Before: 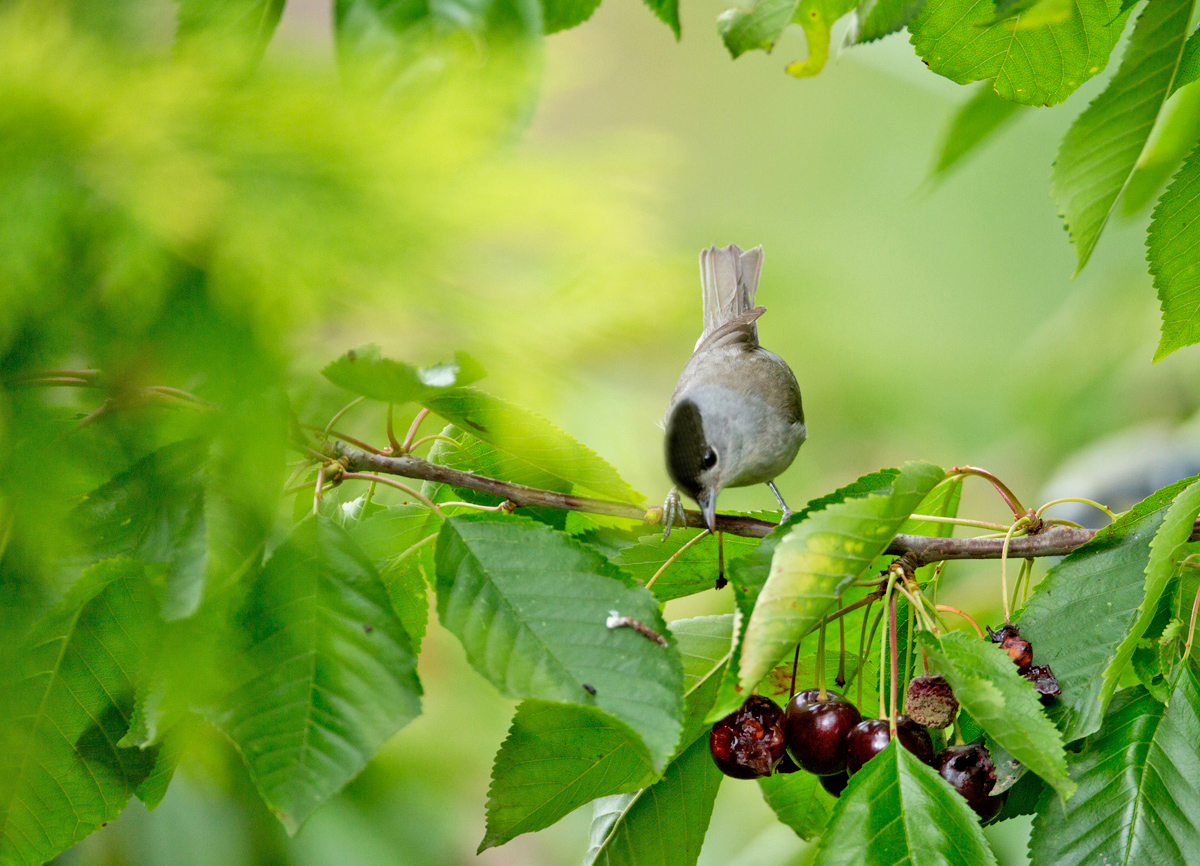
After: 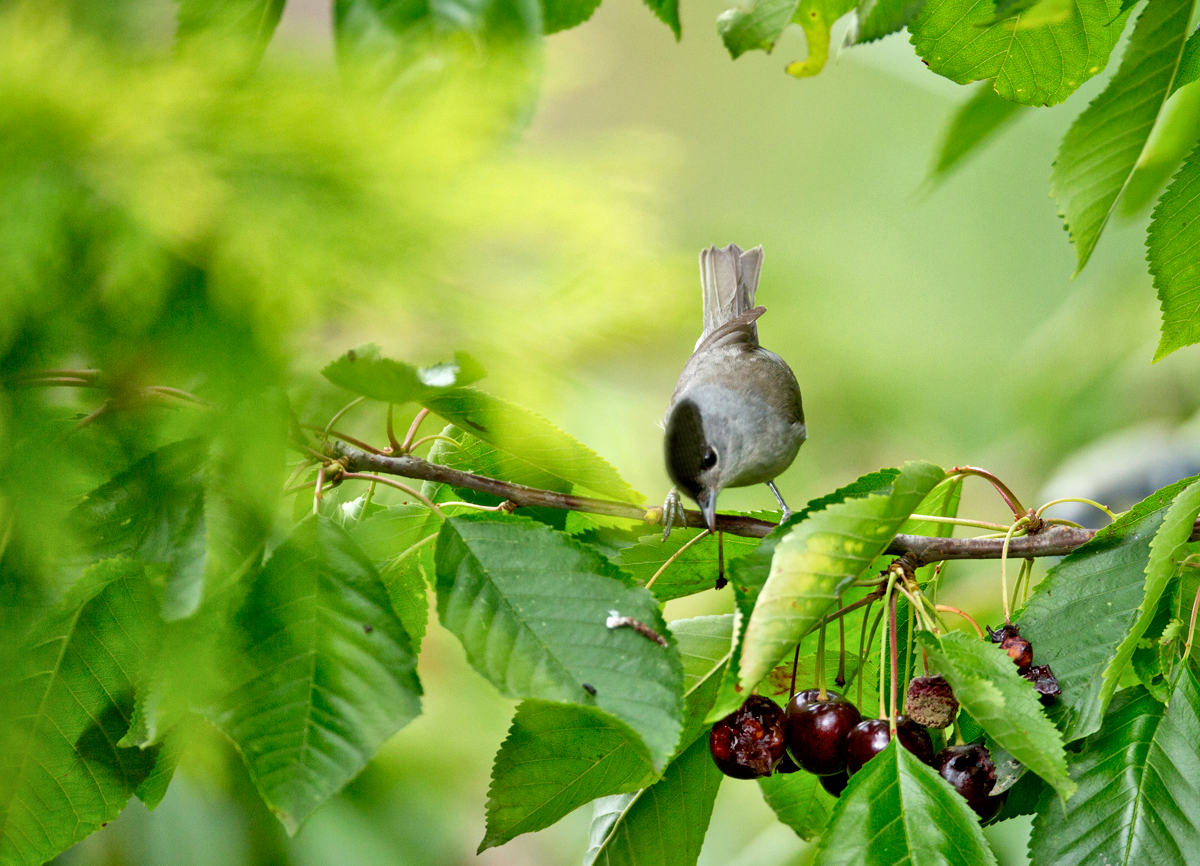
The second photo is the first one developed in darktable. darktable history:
local contrast: mode bilateral grid, contrast 19, coarseness 99, detail 150%, midtone range 0.2
